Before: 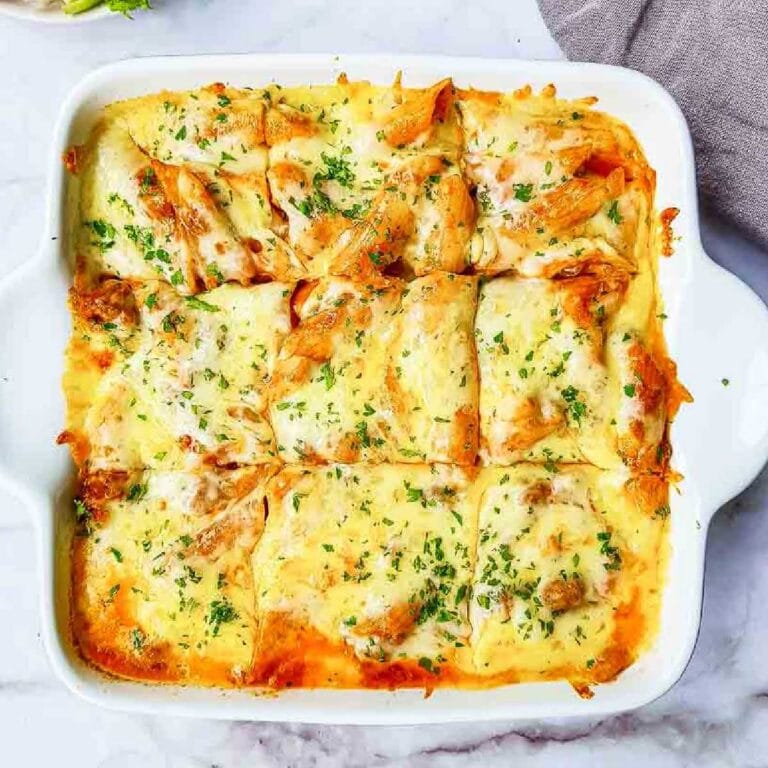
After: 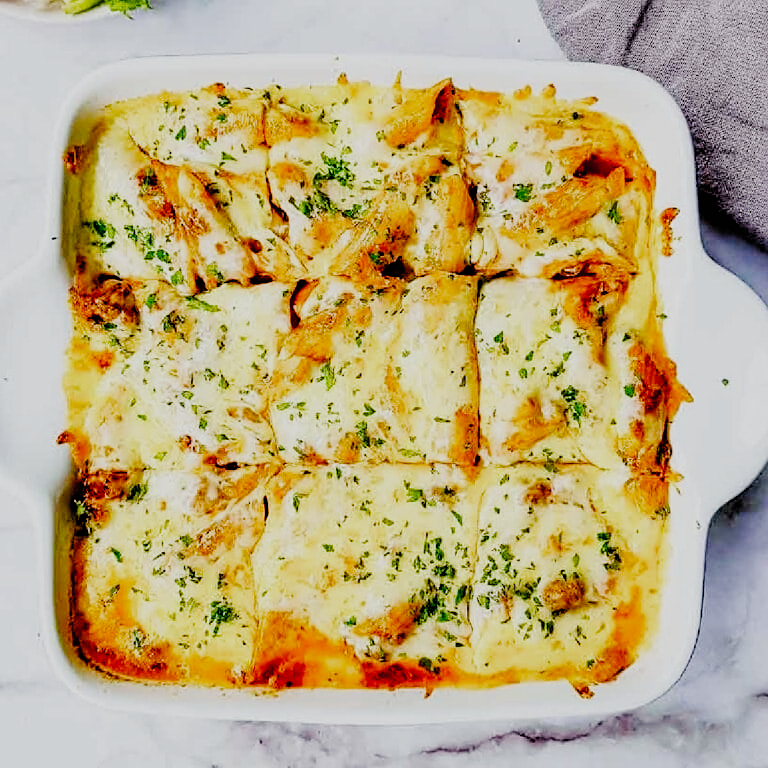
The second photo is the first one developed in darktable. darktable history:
filmic rgb: black relative exposure -2.85 EV, white relative exposure 4.56 EV, hardness 1.77, contrast 1.25, preserve chrominance no, color science v5 (2021)
sharpen: radius 1.864, amount 0.398, threshold 1.271
